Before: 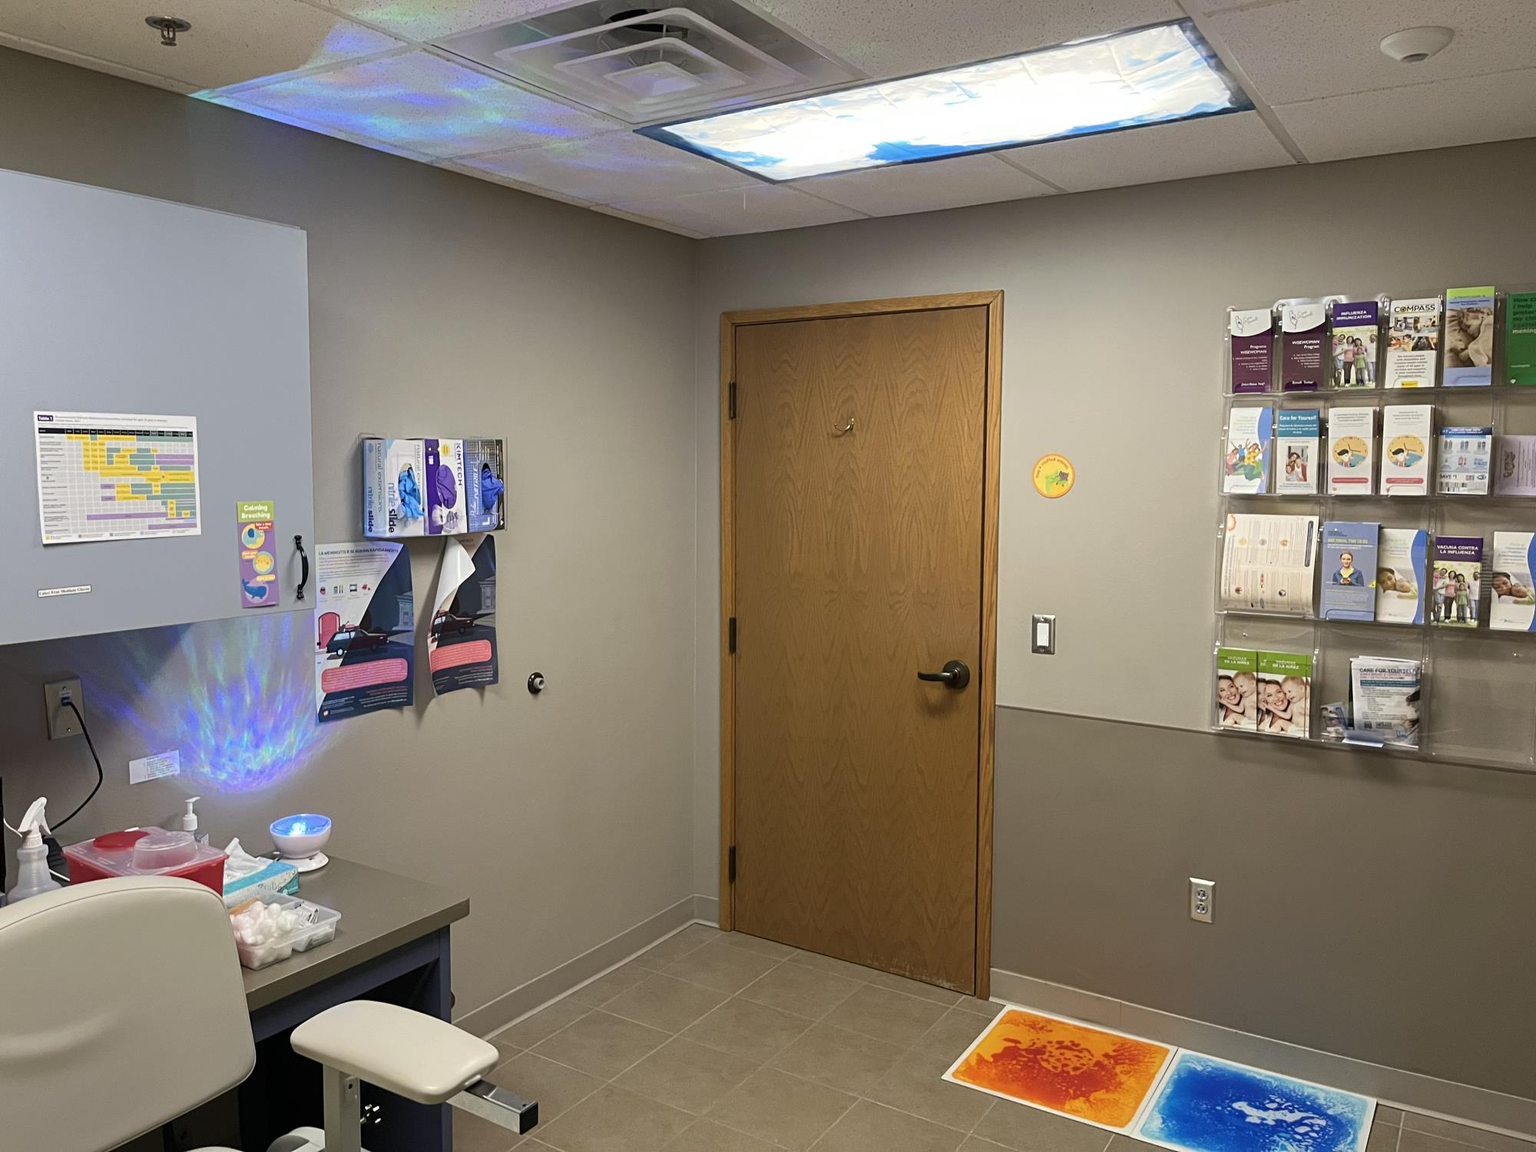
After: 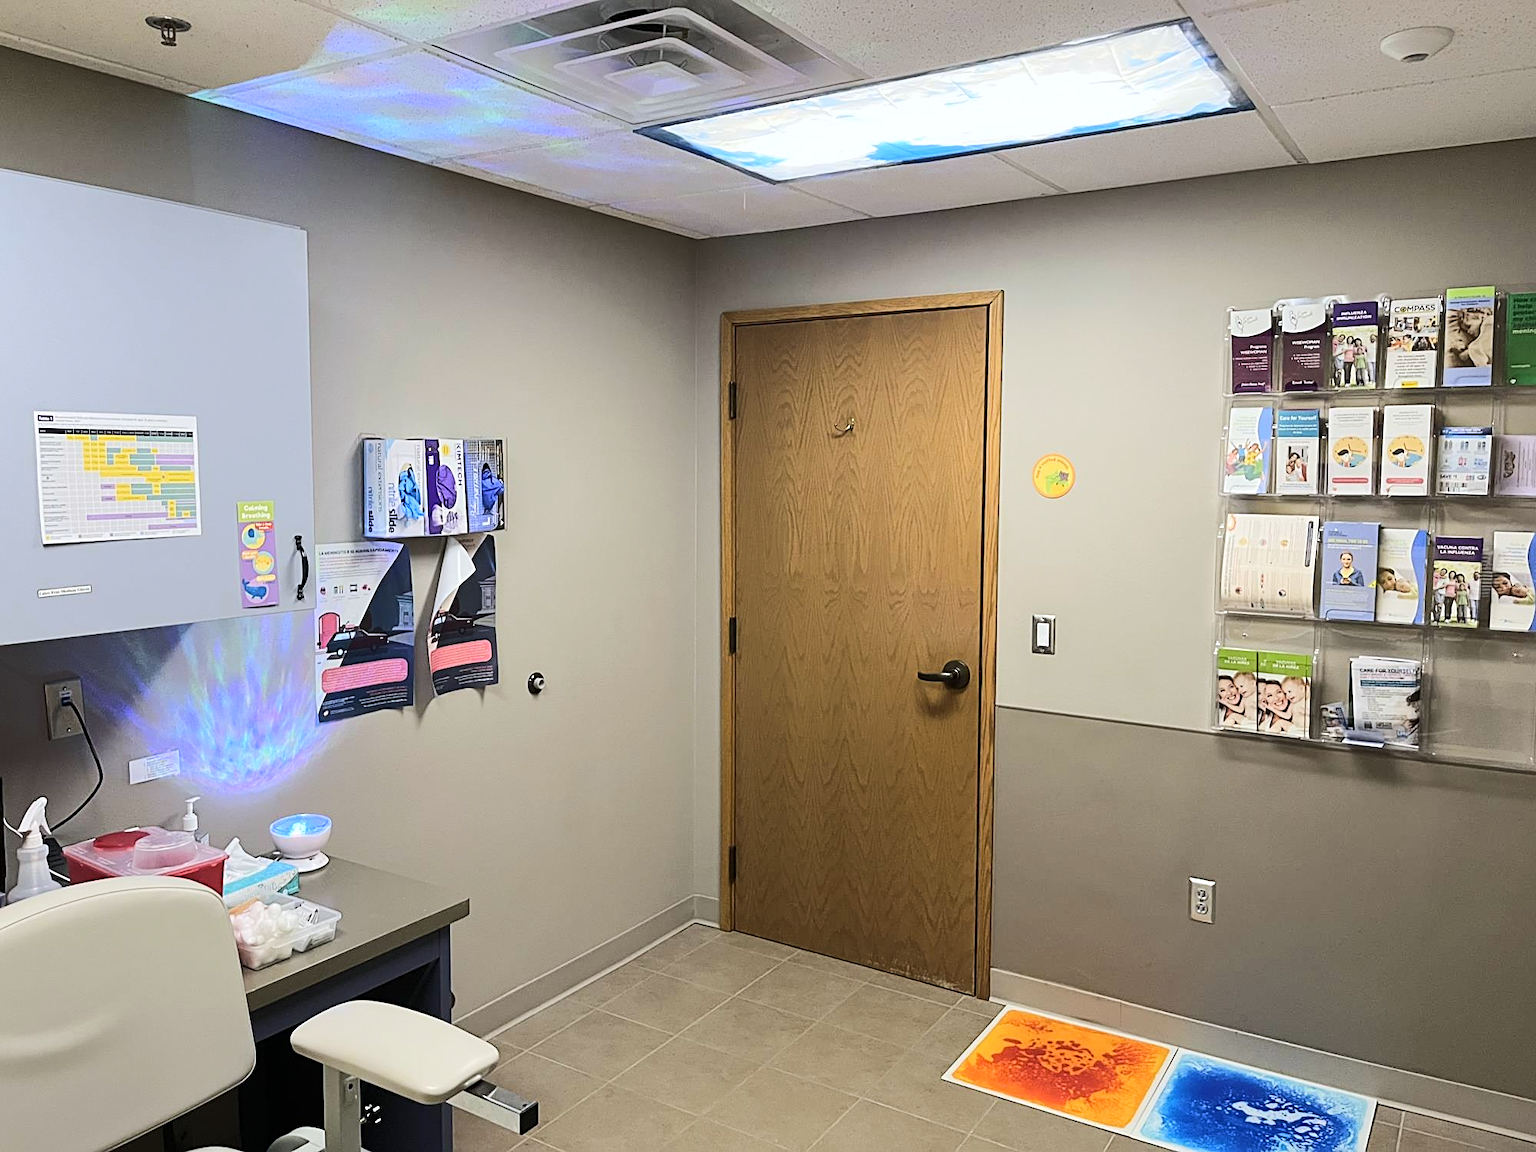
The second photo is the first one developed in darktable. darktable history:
sharpen: on, module defaults
rgb curve: curves: ch0 [(0, 0) (0.284, 0.292) (0.505, 0.644) (1, 1)], compensate middle gray true
white balance: red 0.98, blue 1.034
